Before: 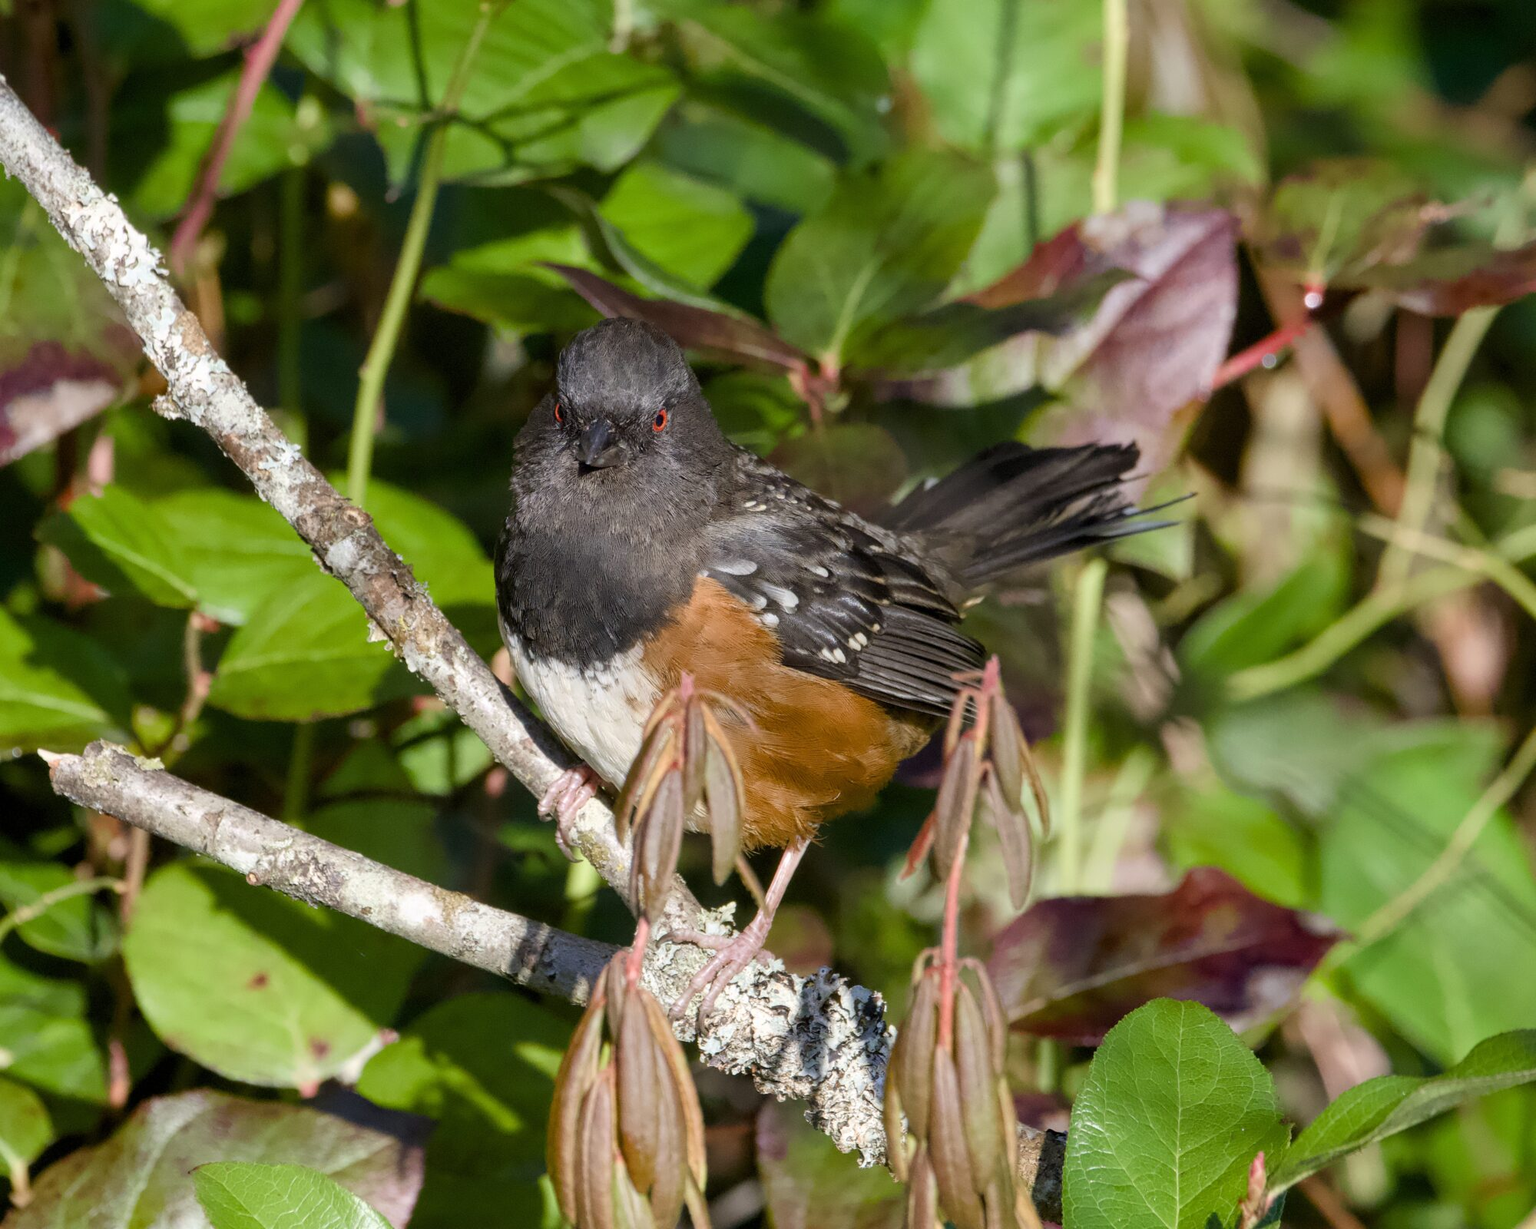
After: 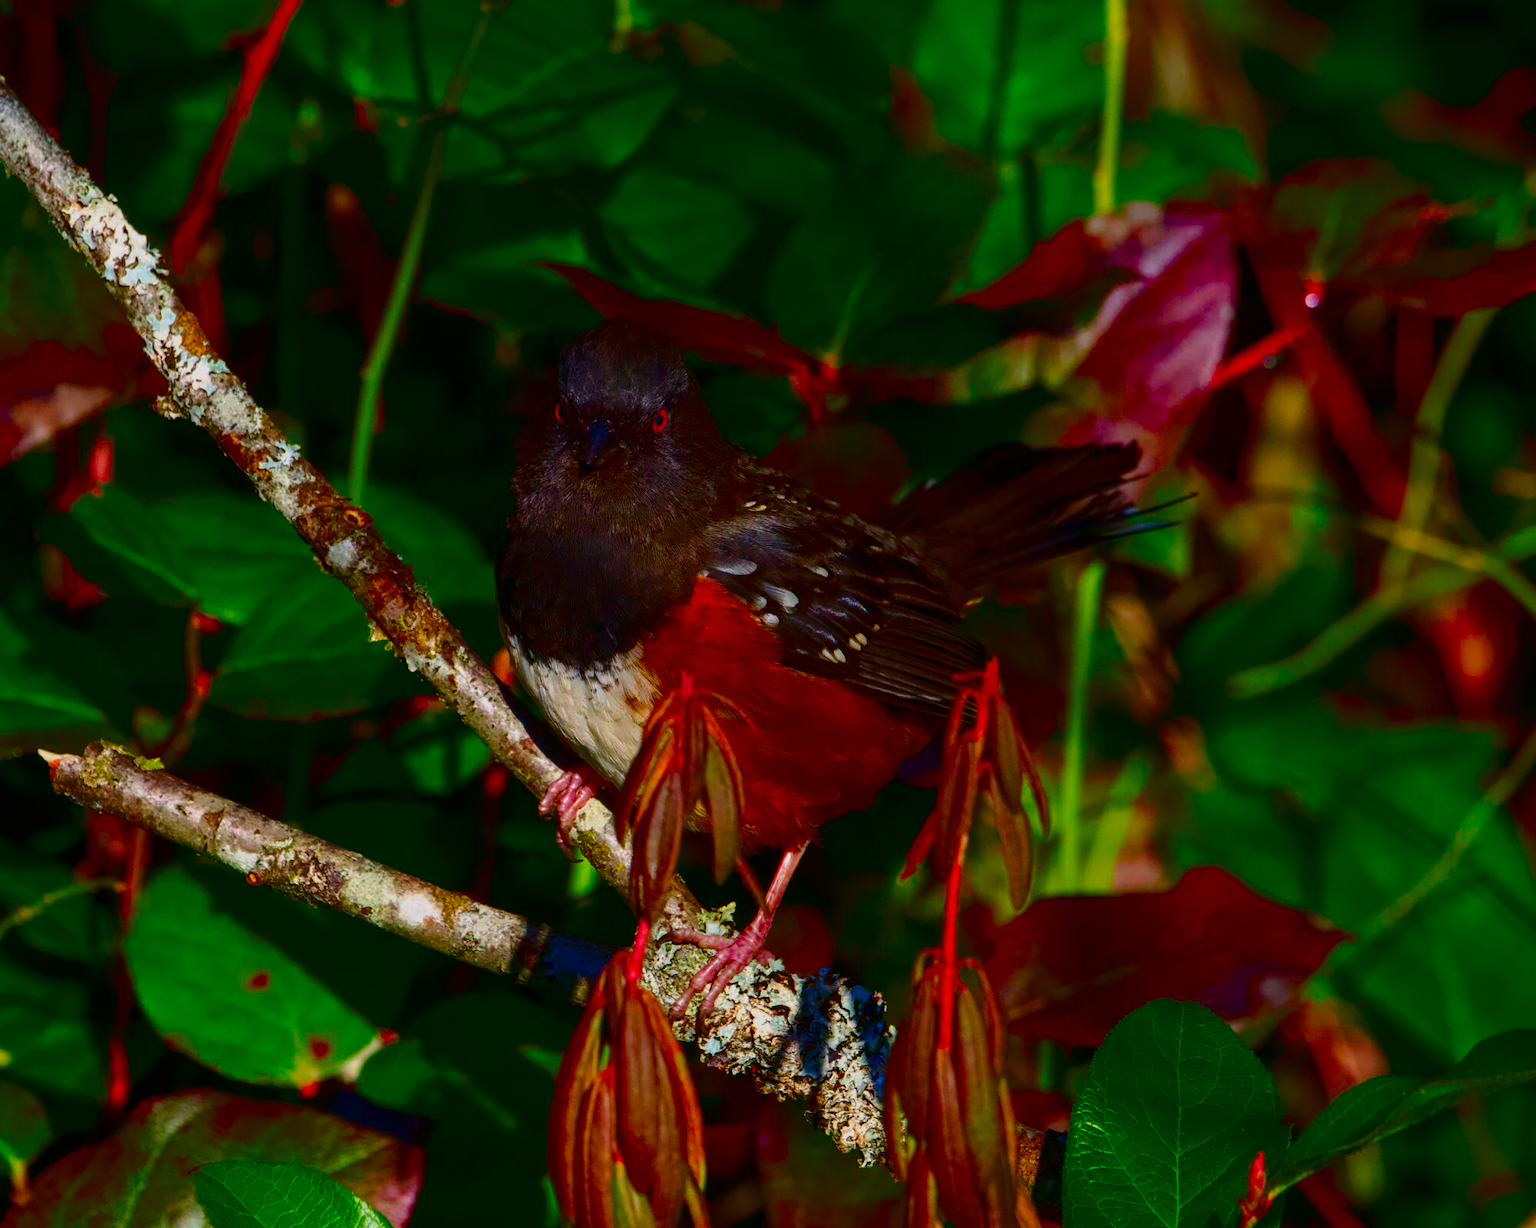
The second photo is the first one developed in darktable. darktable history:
color balance rgb: power › hue 206.81°, linear chroma grading › global chroma 15.65%, perceptual saturation grading › global saturation 48.754%, perceptual brilliance grading › global brilliance 20.574%, perceptual brilliance grading › shadows -39.655%, contrast -29.929%
contrast brightness saturation: brightness -0.999, saturation 0.985
exposure: black level correction -0.015, exposure -0.131 EV, compensate highlight preservation false
